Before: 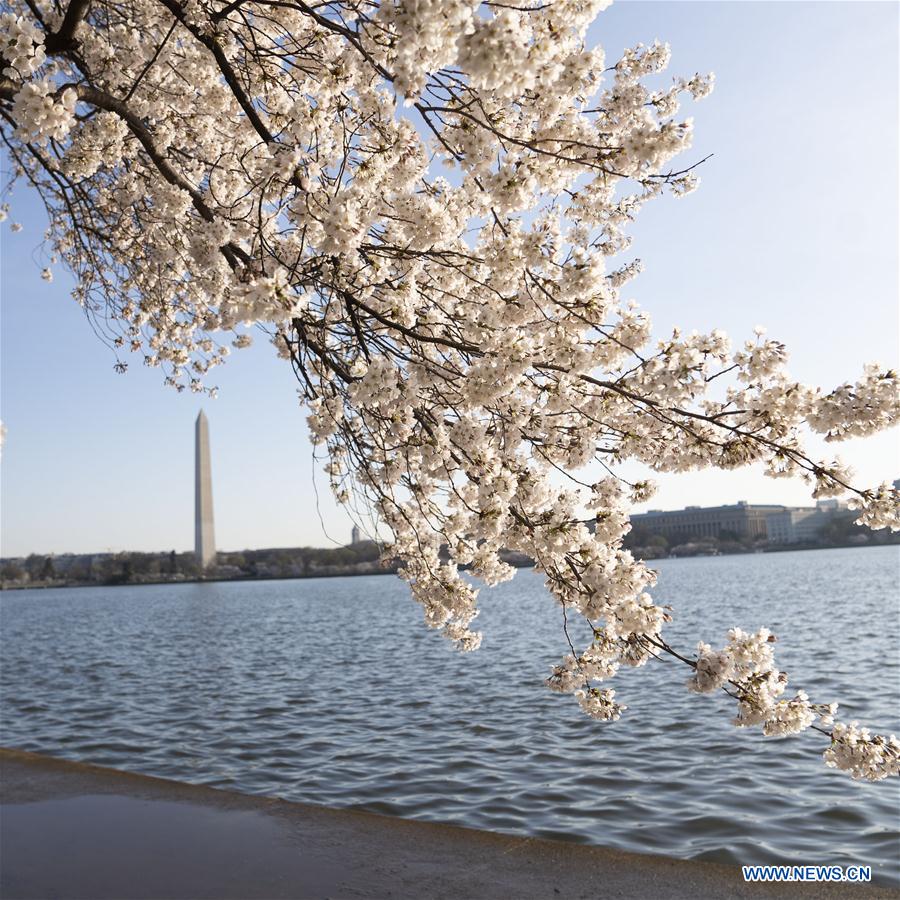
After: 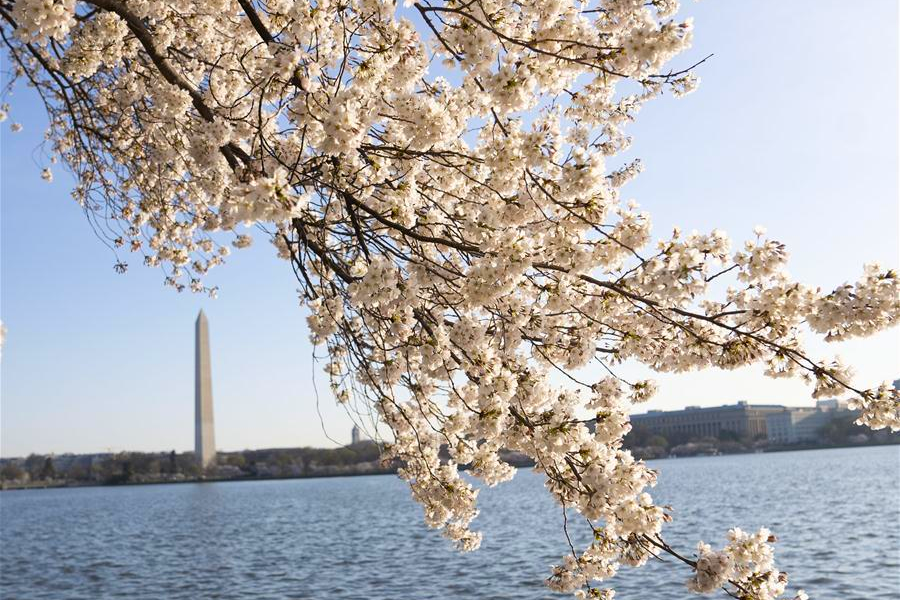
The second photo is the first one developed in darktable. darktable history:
color balance rgb: perceptual saturation grading › global saturation 25%, global vibrance 20%
crop: top 11.166%, bottom 22.168%
